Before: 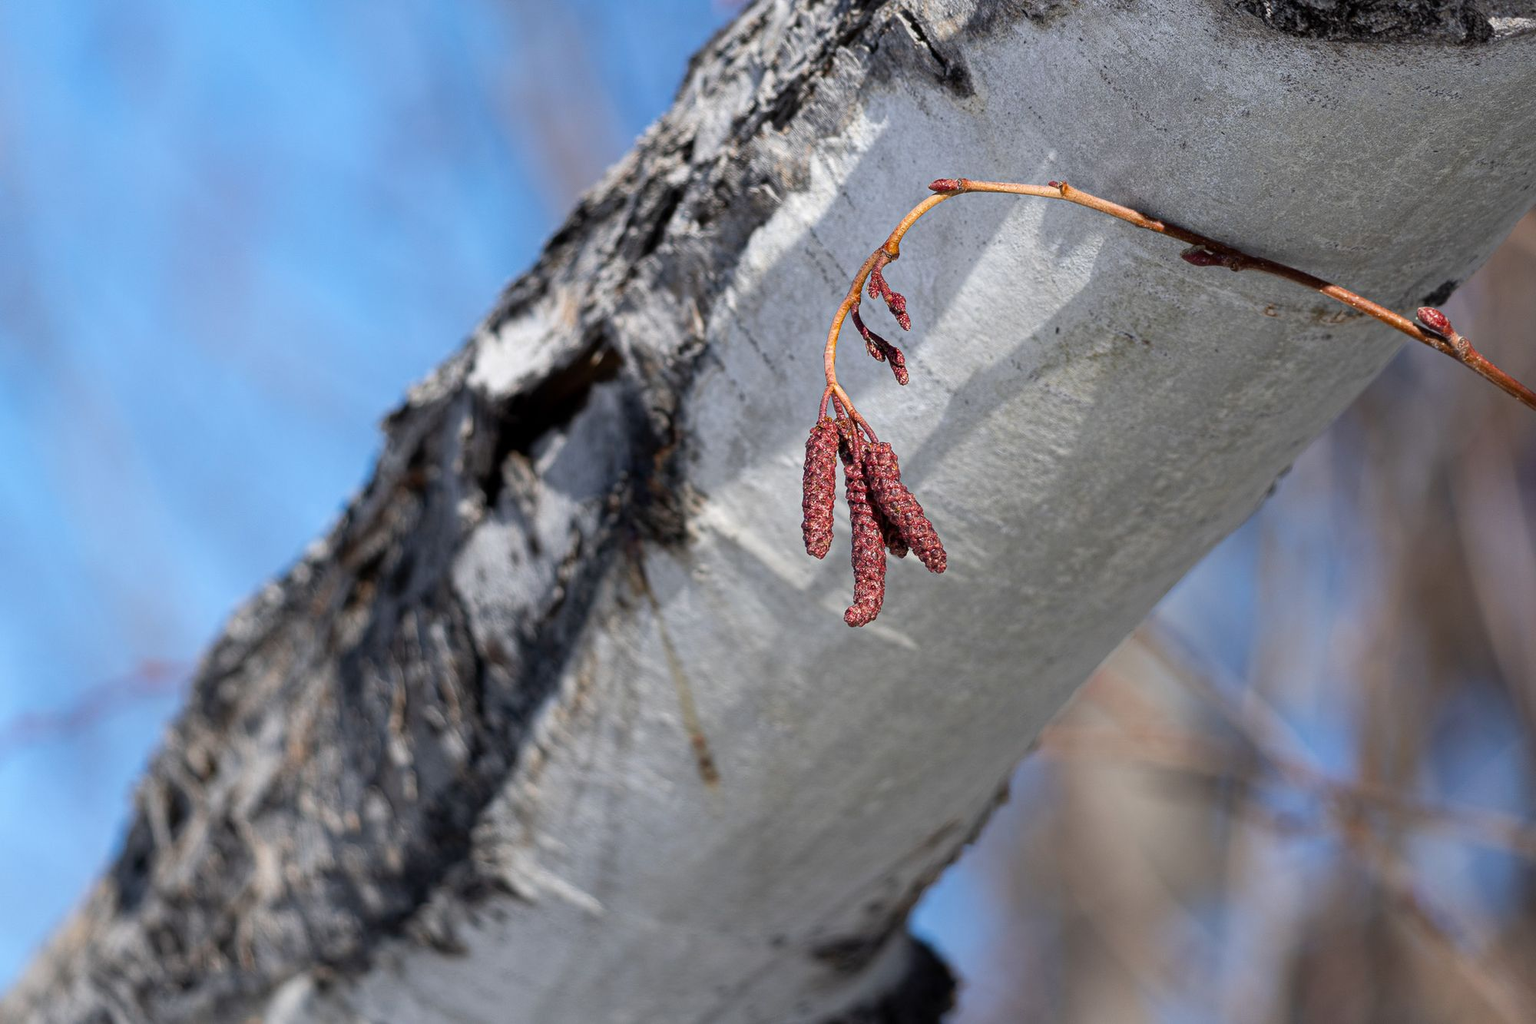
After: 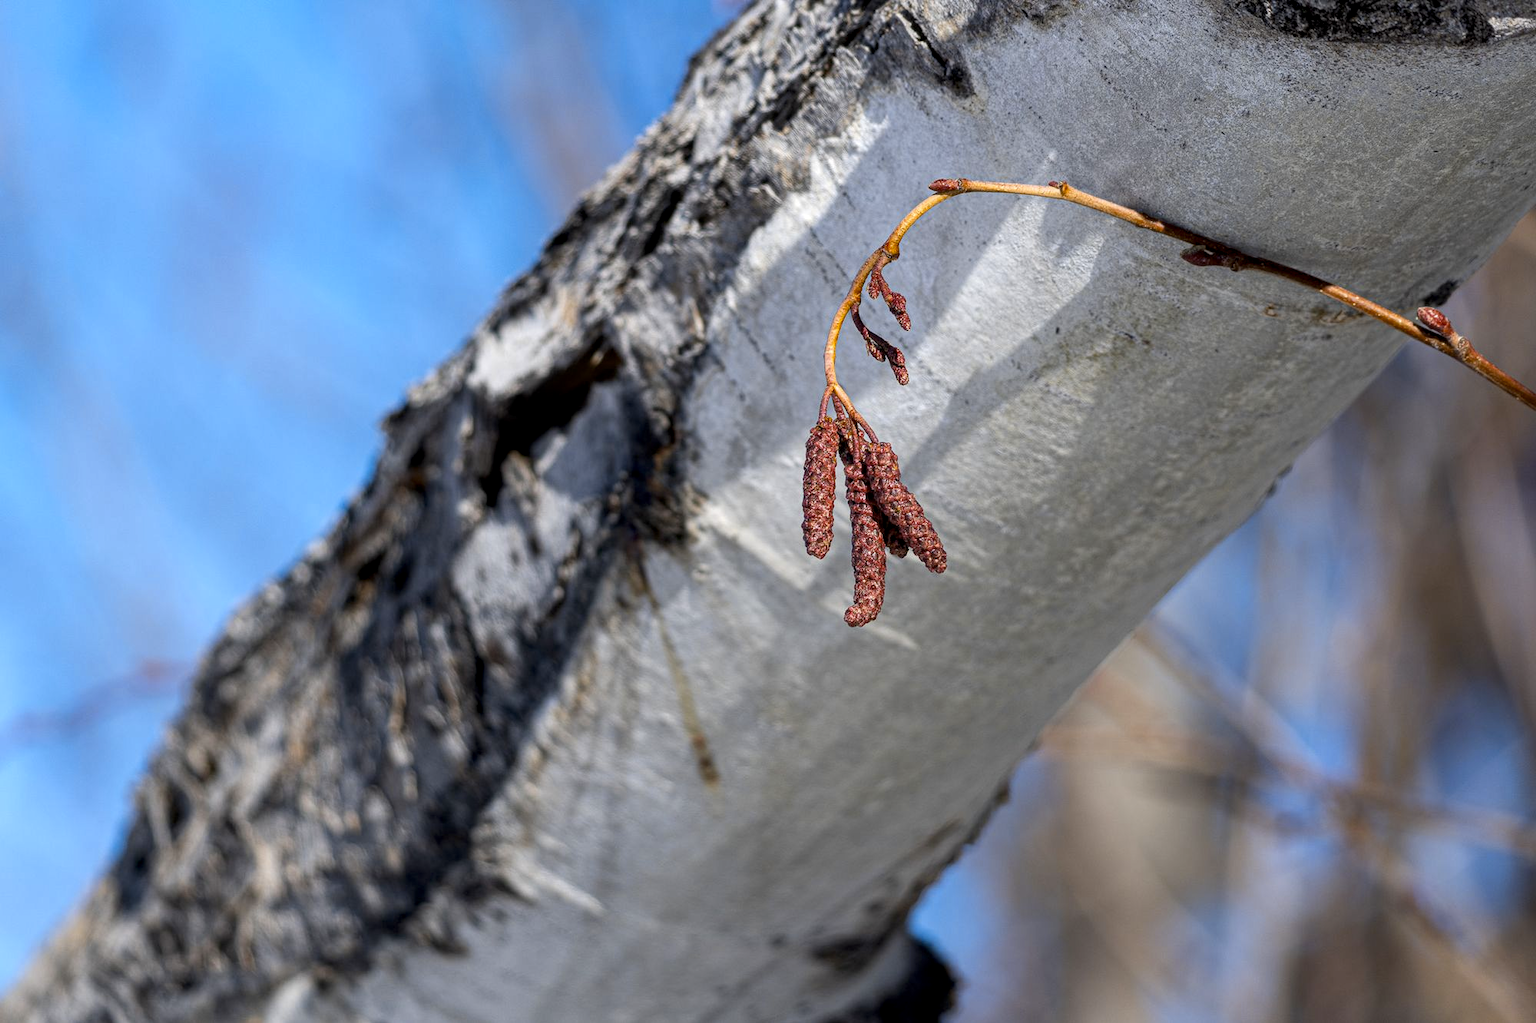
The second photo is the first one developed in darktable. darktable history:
color contrast: green-magenta contrast 0.85, blue-yellow contrast 1.25, unbound 0
local contrast: on, module defaults
color correction: saturation 0.98
